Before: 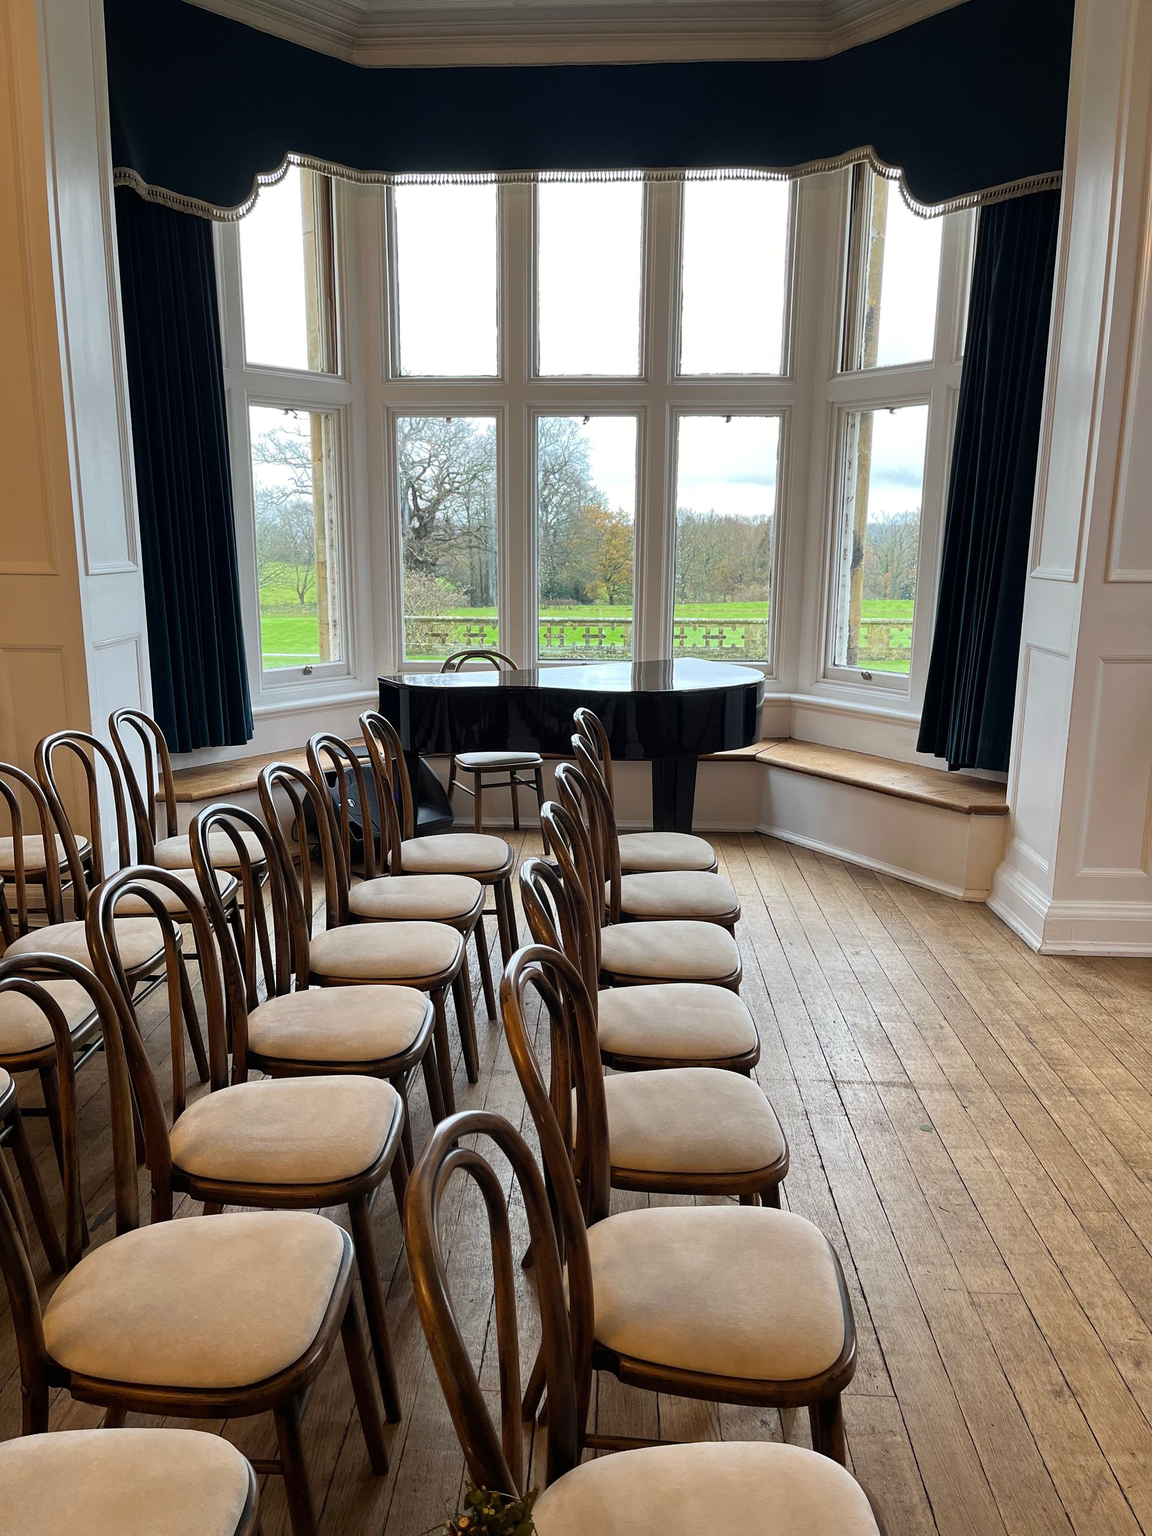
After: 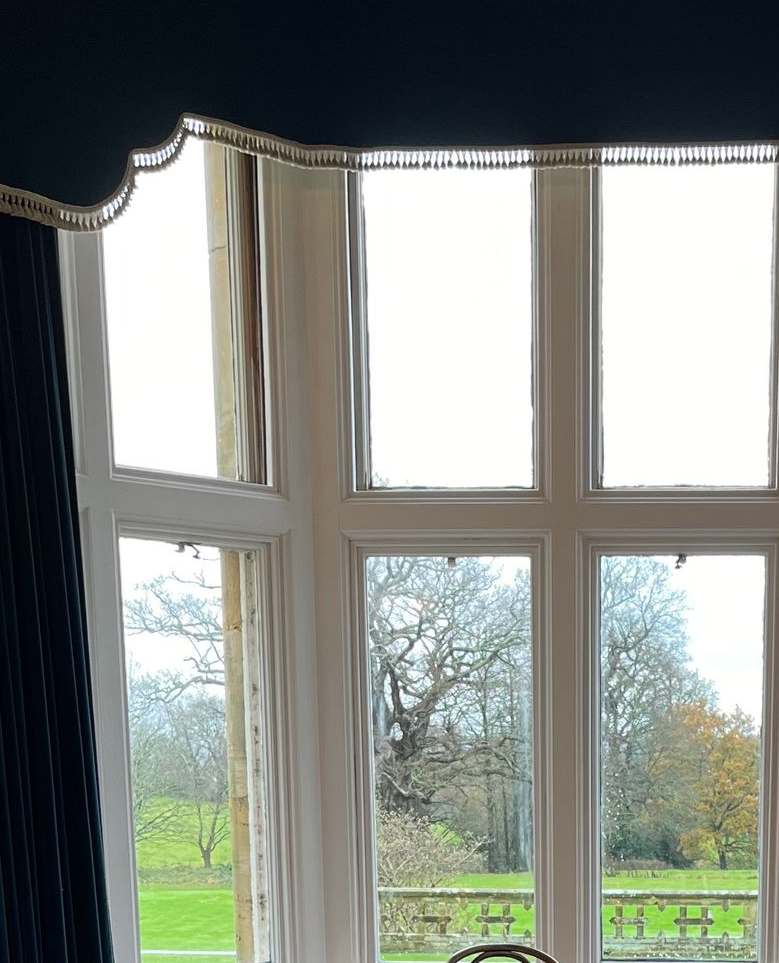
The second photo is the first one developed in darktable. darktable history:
exposure: compensate exposure bias true, compensate highlight preservation false
crop: left 15.44%, top 5.455%, right 43.987%, bottom 56.889%
